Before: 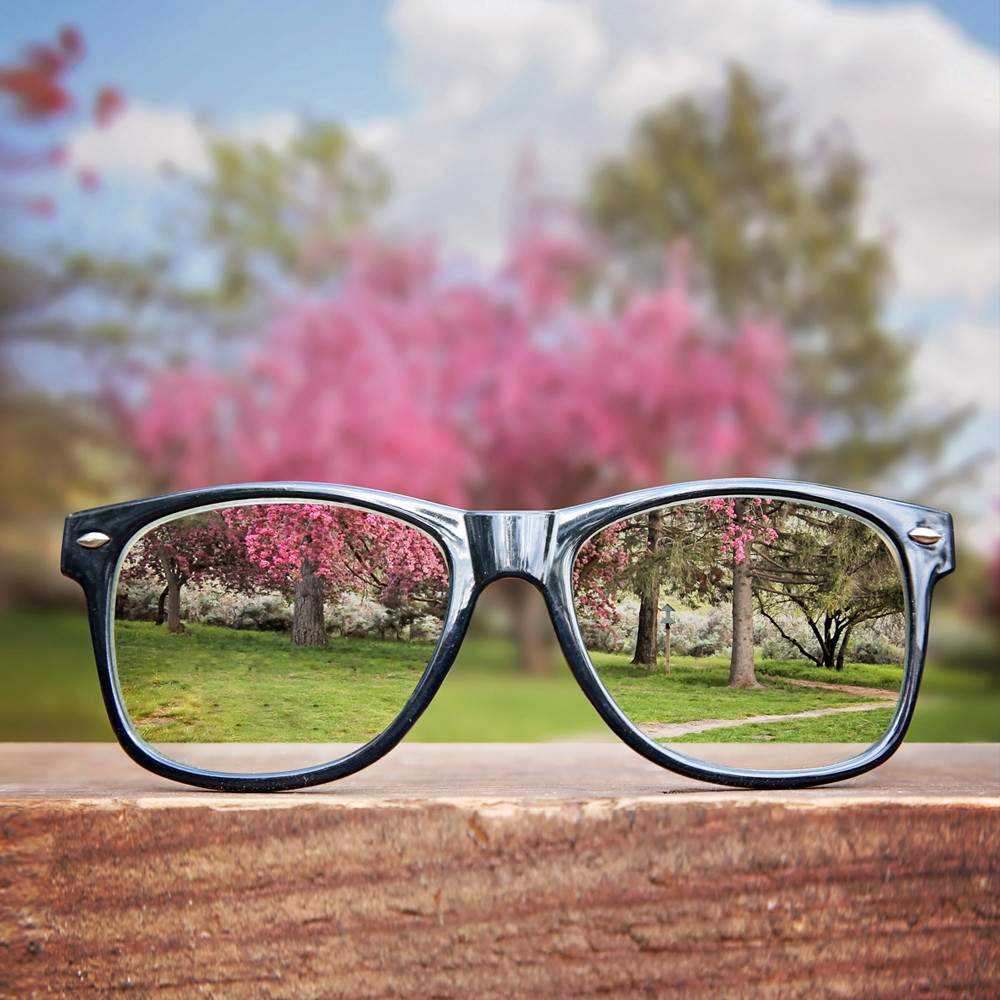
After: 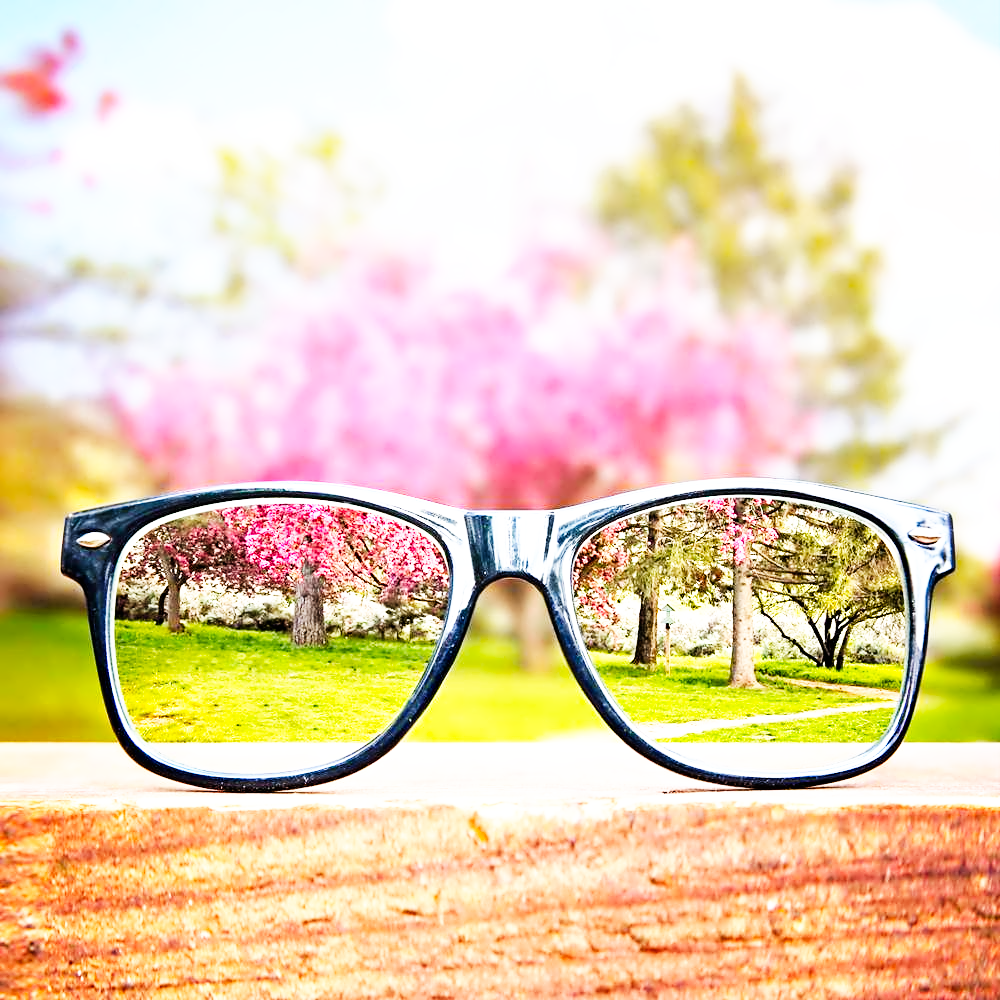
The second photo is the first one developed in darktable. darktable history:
exposure: exposure 0.601 EV, compensate highlight preservation false
base curve: curves: ch0 [(0, 0) (0.007, 0.004) (0.027, 0.03) (0.046, 0.07) (0.207, 0.54) (0.442, 0.872) (0.673, 0.972) (1, 1)], preserve colors none
color balance rgb: perceptual saturation grading › global saturation 25.604%, global vibrance 20%
contrast equalizer: octaves 7, y [[0.5, 0.542, 0.583, 0.625, 0.667, 0.708], [0.5 ×6], [0.5 ×6], [0, 0.033, 0.067, 0.1, 0.133, 0.167], [0, 0.05, 0.1, 0.15, 0.2, 0.25]], mix 0.307
